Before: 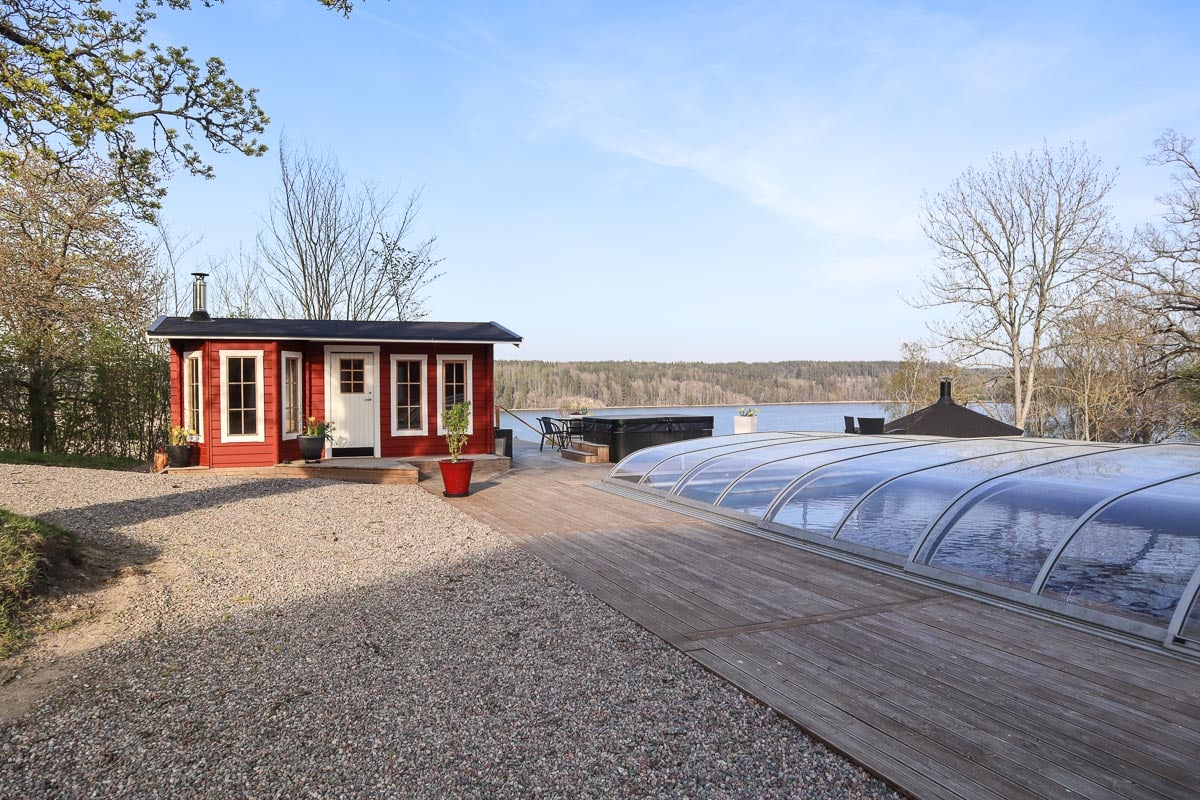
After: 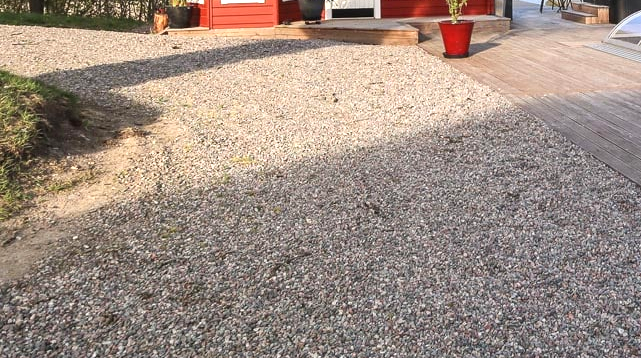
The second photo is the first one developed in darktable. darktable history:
exposure: black level correction 0, exposure 0.498 EV, compensate highlight preservation false
crop and rotate: top 54.962%, right 46.513%, bottom 0.176%
